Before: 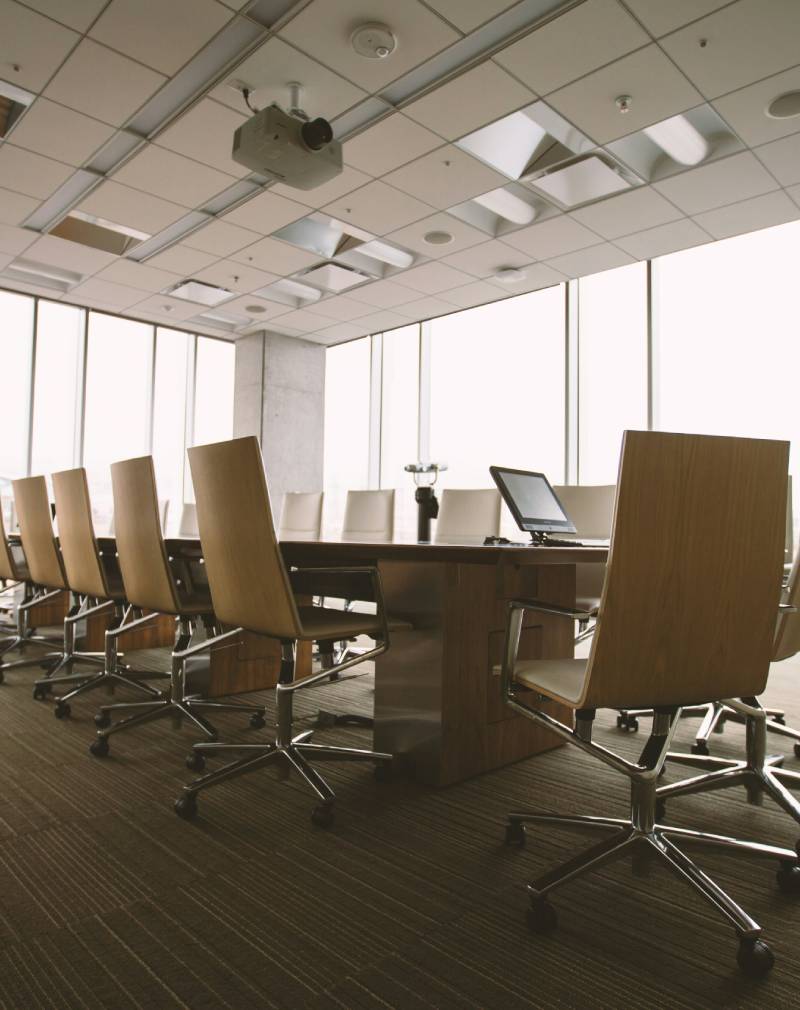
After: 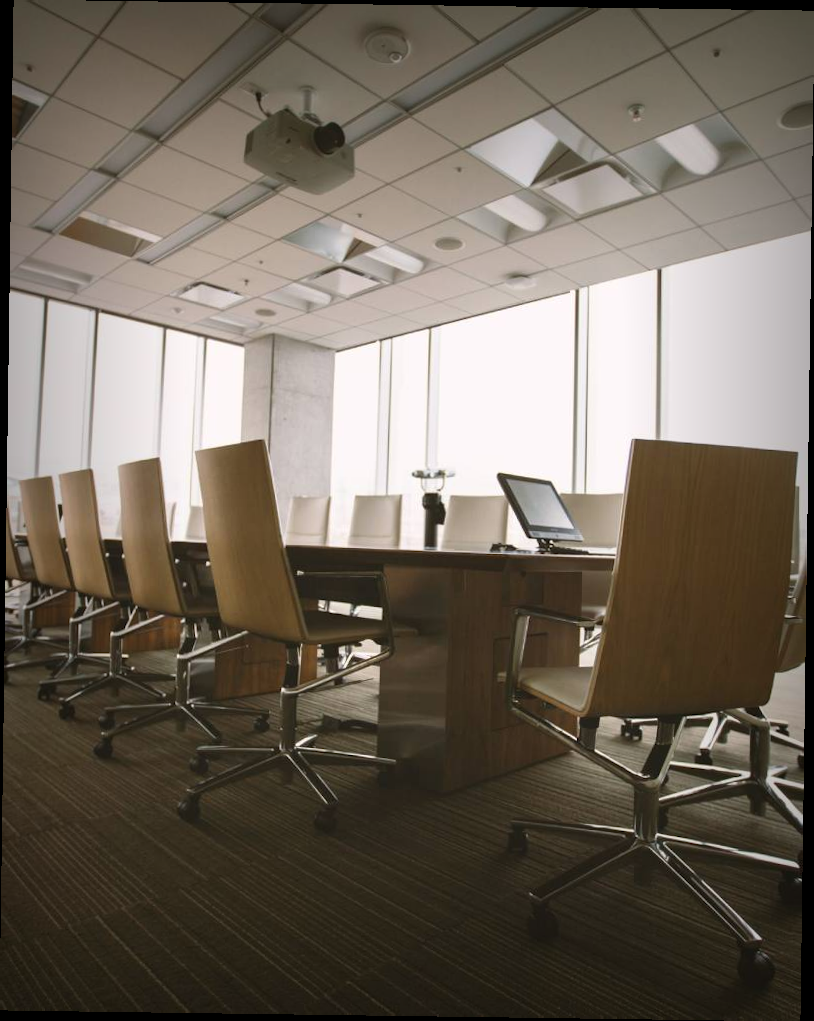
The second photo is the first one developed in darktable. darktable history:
vignetting: fall-off start 53.2%, brightness -0.594, saturation 0, automatic ratio true, width/height ratio 1.313, shape 0.22, unbound false
rotate and perspective: rotation 0.8°, automatic cropping off
